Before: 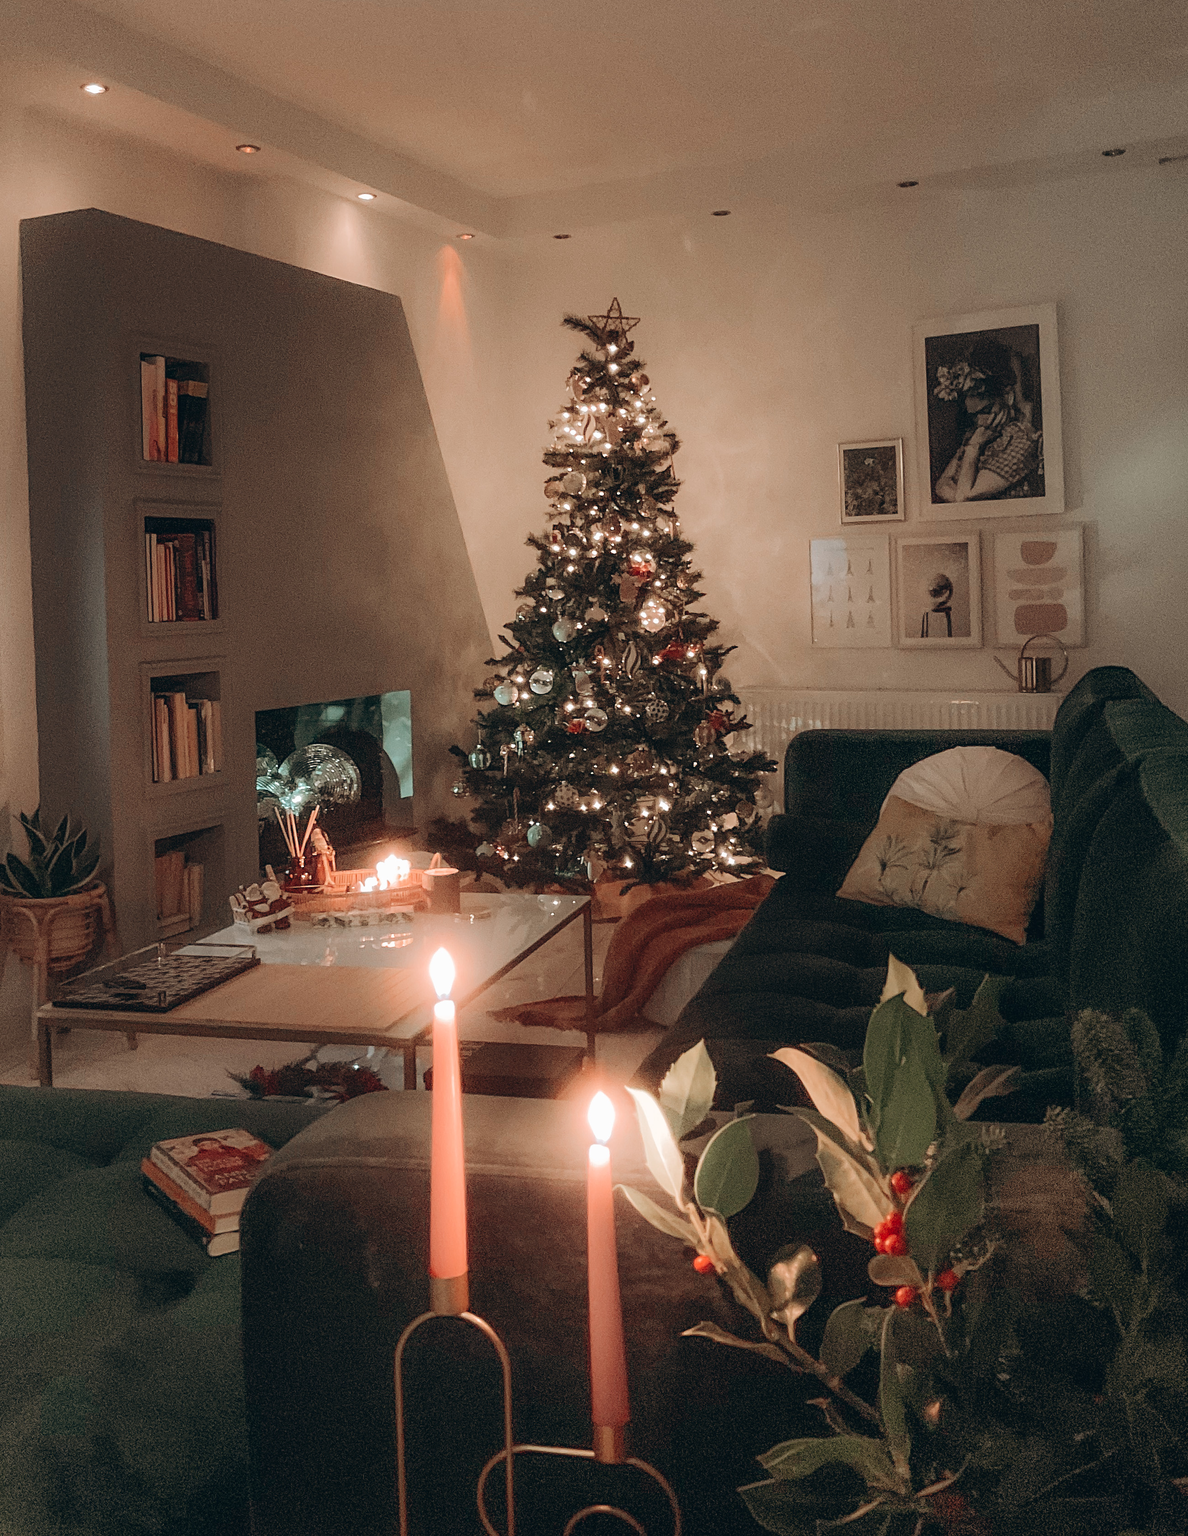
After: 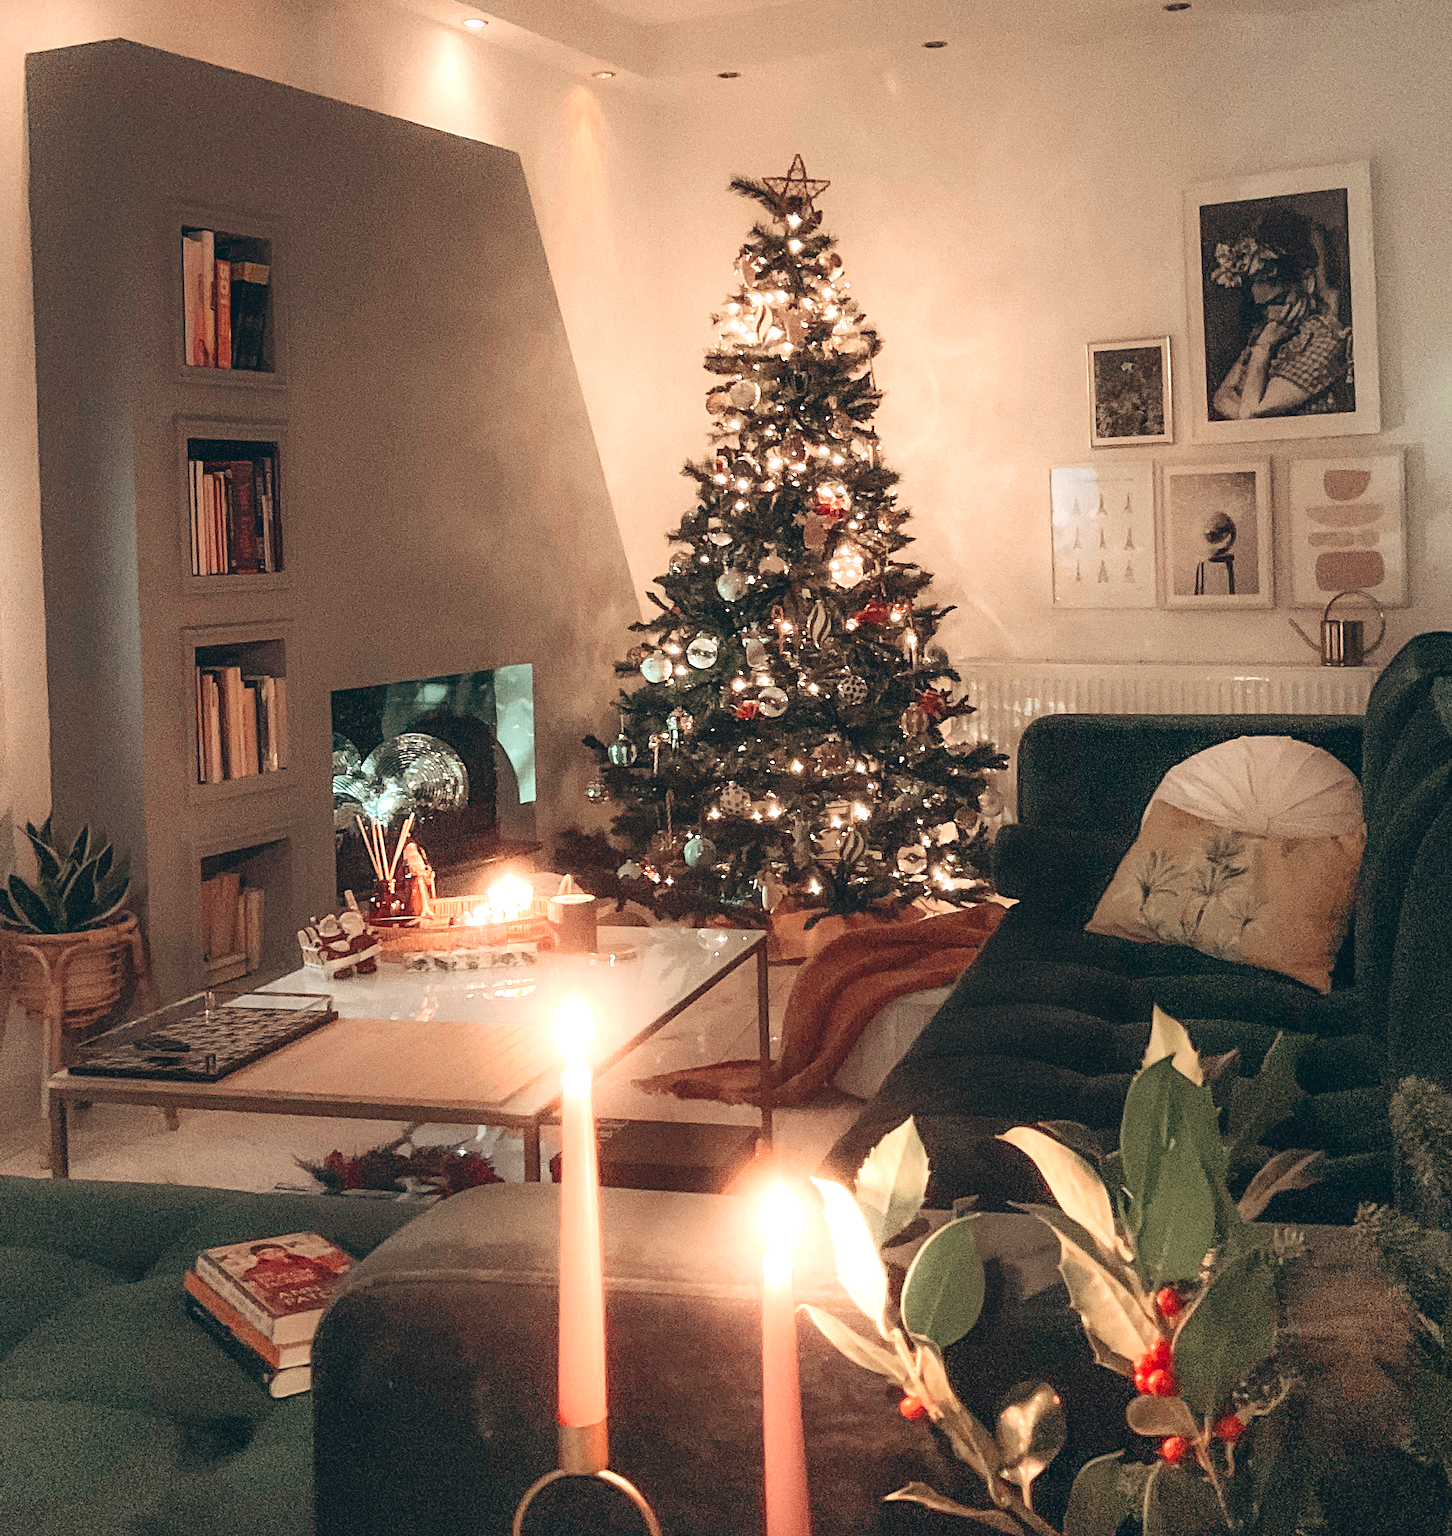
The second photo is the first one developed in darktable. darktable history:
exposure: exposure 0.921 EV, compensate highlight preservation false
contrast brightness saturation: contrast 0.08, saturation 0.02
crop and rotate: angle 0.03°, top 11.643%, right 5.651%, bottom 11.189%
